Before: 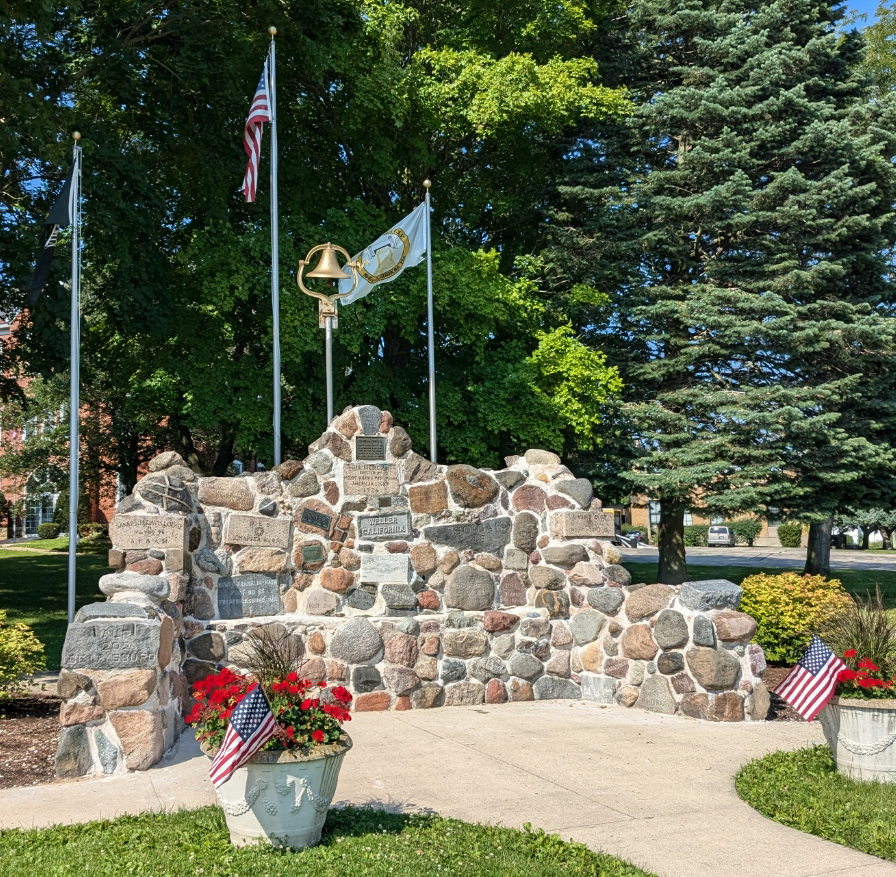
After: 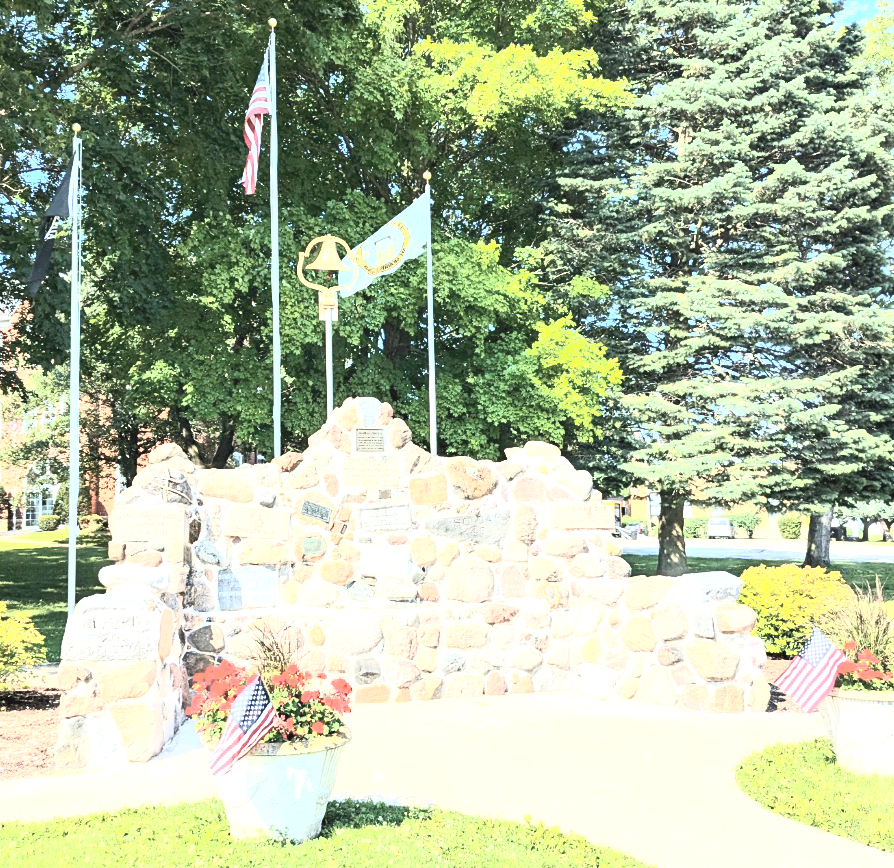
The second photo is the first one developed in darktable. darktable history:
crop: top 0.998%, right 0.115%
contrast brightness saturation: contrast 0.445, brightness 0.561, saturation -0.192
exposure: black level correction 0, exposure 1.901 EV, compensate highlight preservation false
tone equalizer: mask exposure compensation -0.498 EV
